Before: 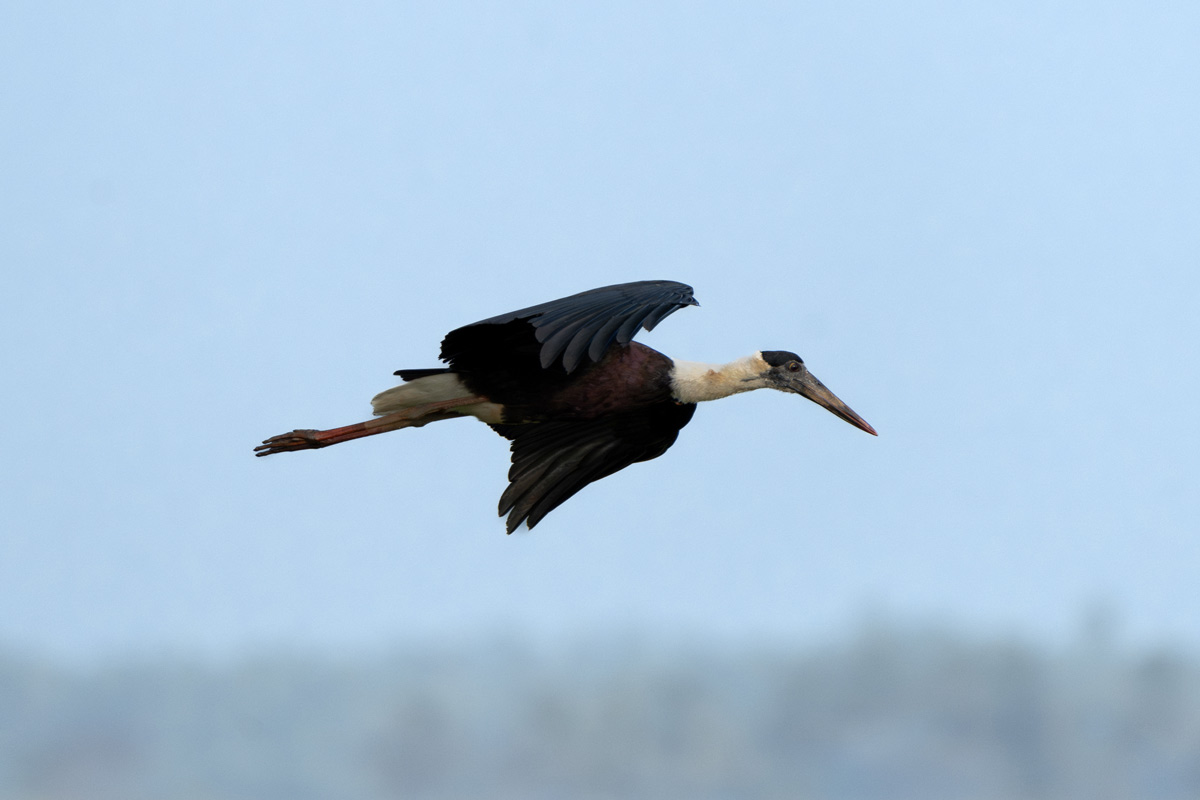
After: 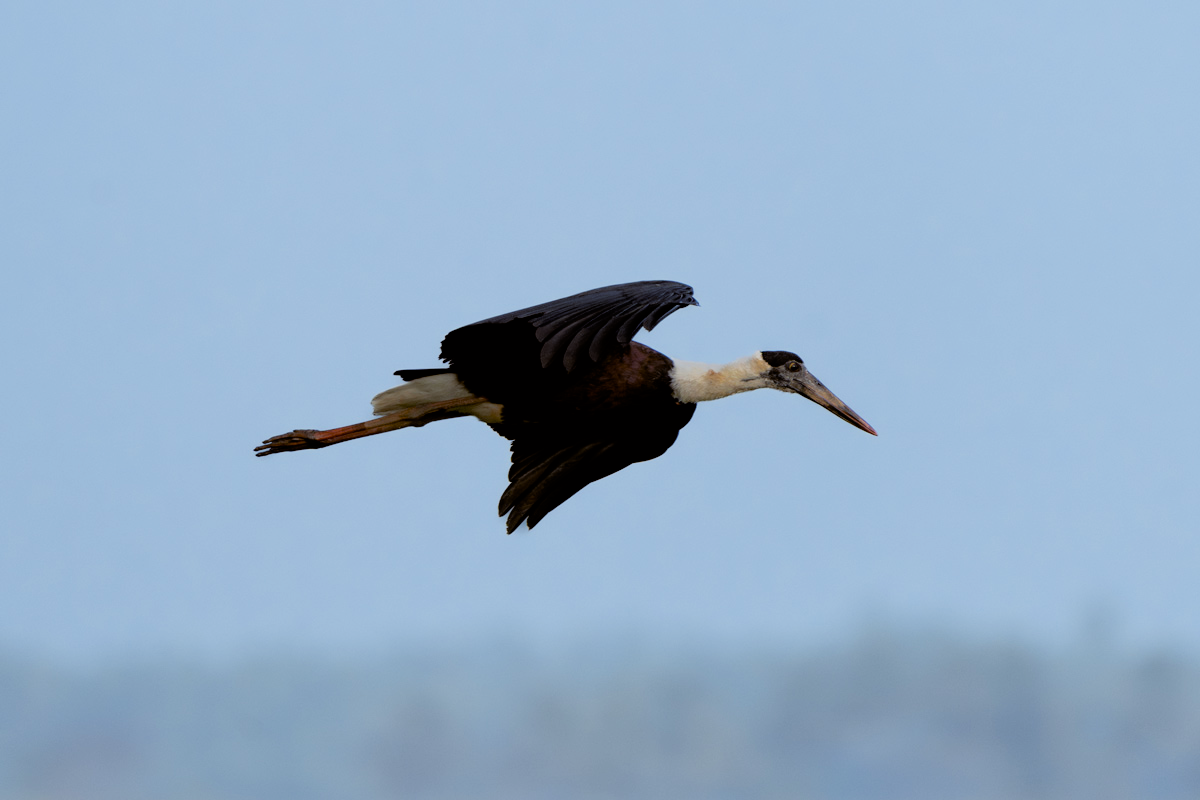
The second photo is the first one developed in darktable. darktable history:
filmic rgb: black relative exposure -3.31 EV, white relative exposure 3.45 EV, hardness 2.36, contrast 1.103
lowpass: radius 0.1, contrast 0.85, saturation 1.1, unbound 0
color balance: lift [1, 1.015, 1.004, 0.985], gamma [1, 0.958, 0.971, 1.042], gain [1, 0.956, 0.977, 1.044]
